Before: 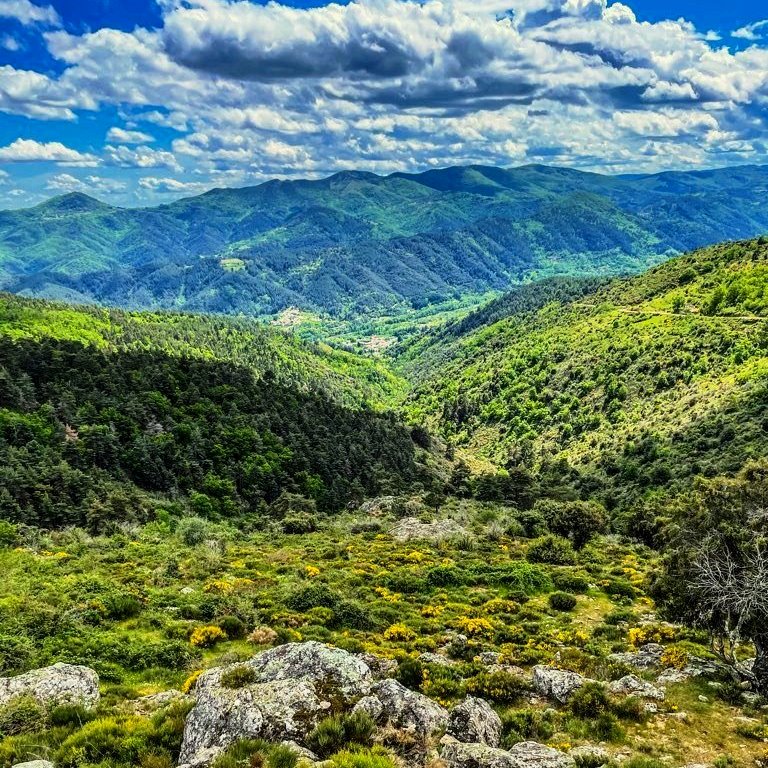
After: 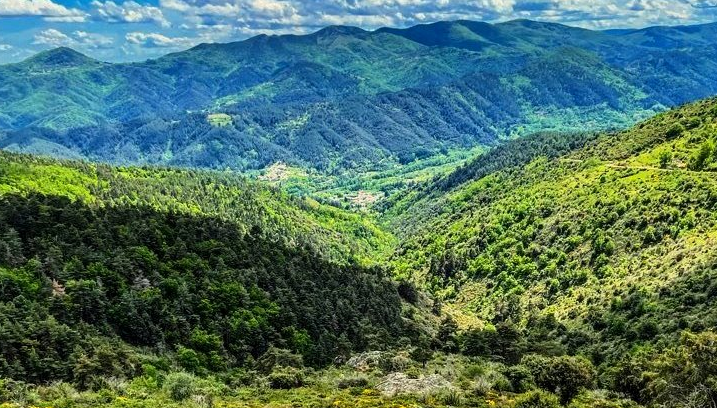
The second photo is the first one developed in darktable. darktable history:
crop: left 1.815%, top 18.889%, right 4.804%, bottom 27.969%
